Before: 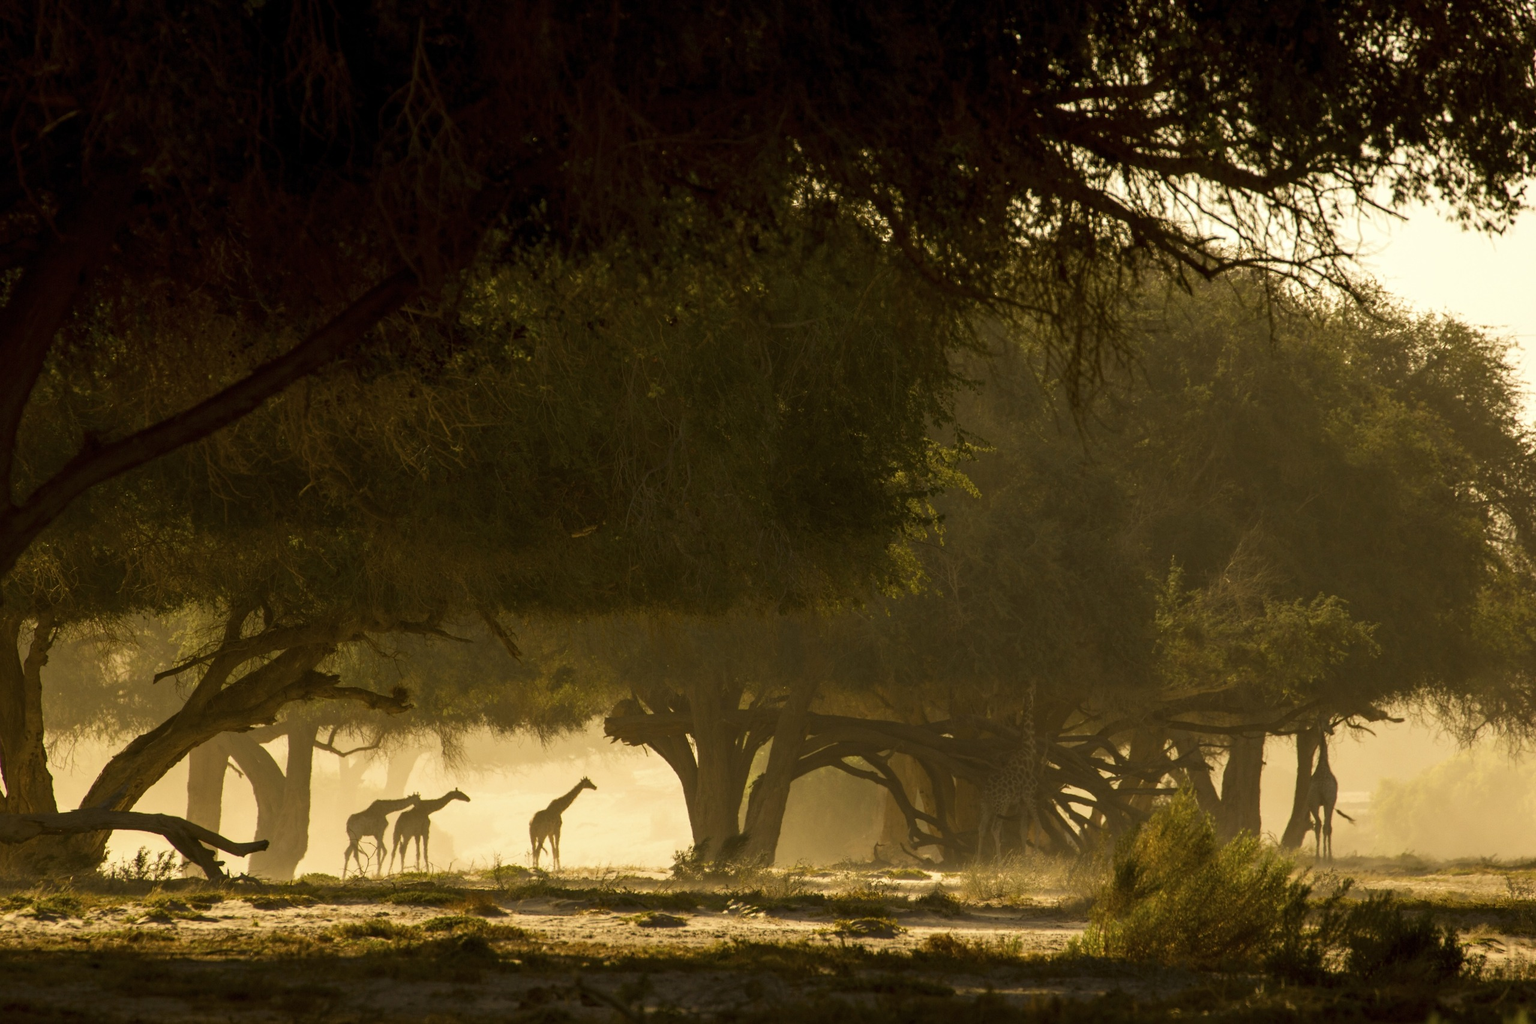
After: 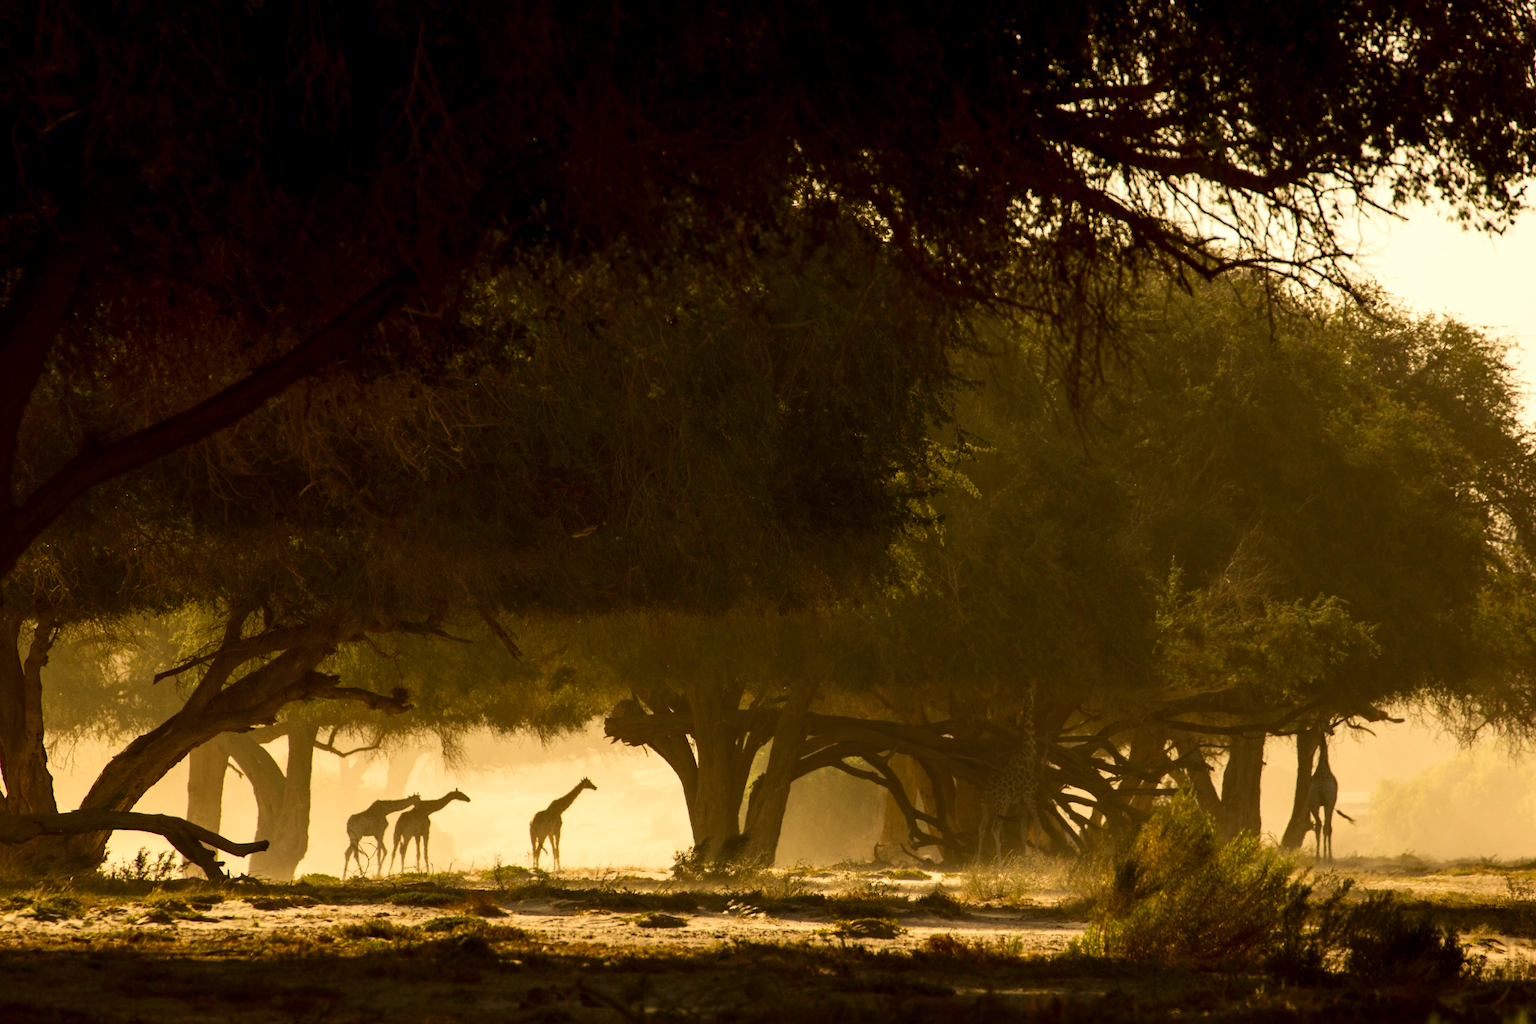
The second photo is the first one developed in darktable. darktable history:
contrast brightness saturation: contrast 0.154, brightness -0.007, saturation 0.097
